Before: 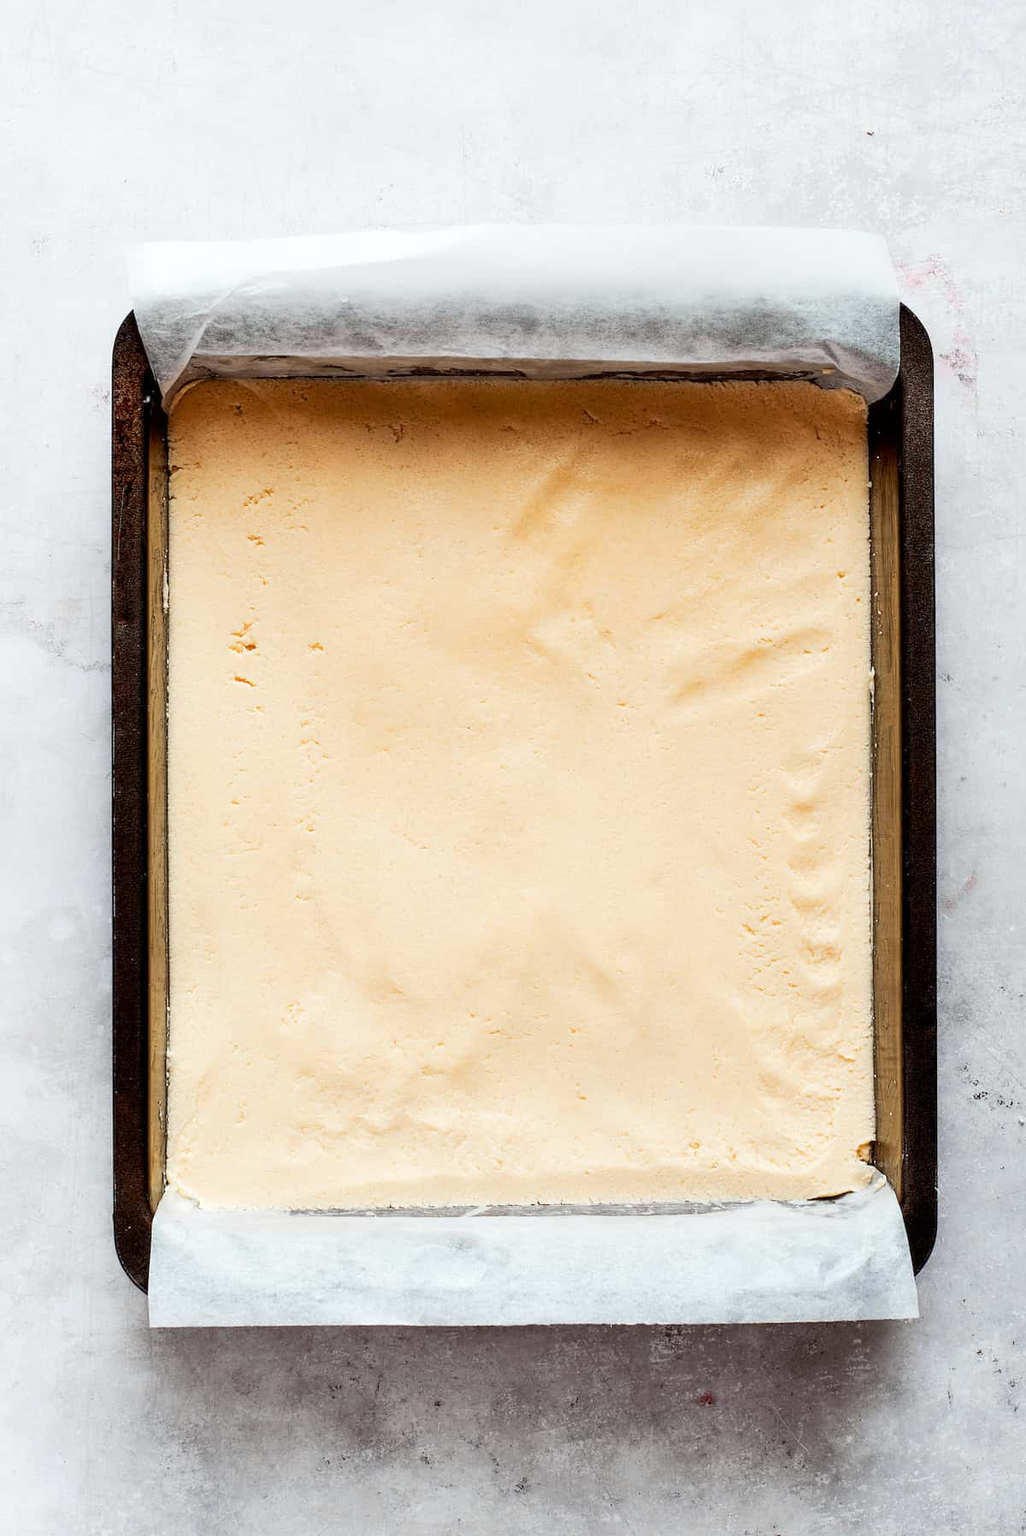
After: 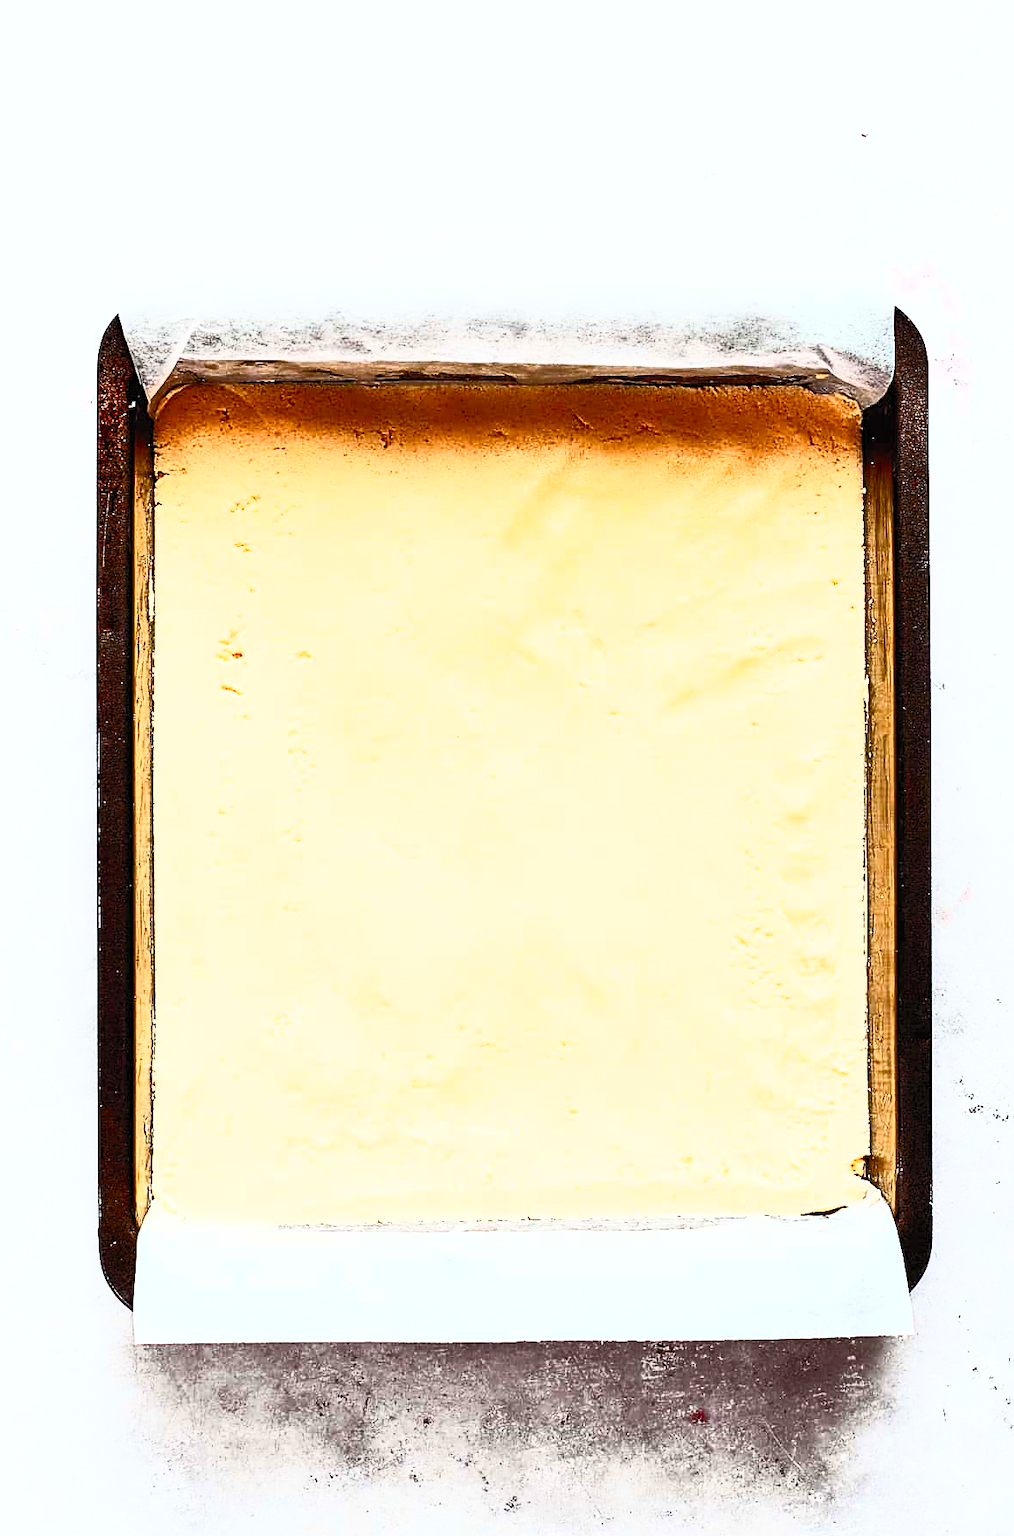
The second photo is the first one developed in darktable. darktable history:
sharpen: on, module defaults
color balance rgb: perceptual saturation grading › global saturation 0.724%, perceptual saturation grading › highlights -25.828%, perceptual saturation grading › shadows 29.755%
crop and rotate: left 1.598%, right 0.712%, bottom 1.201%
contrast brightness saturation: contrast 0.829, brightness 0.609, saturation 0.603
